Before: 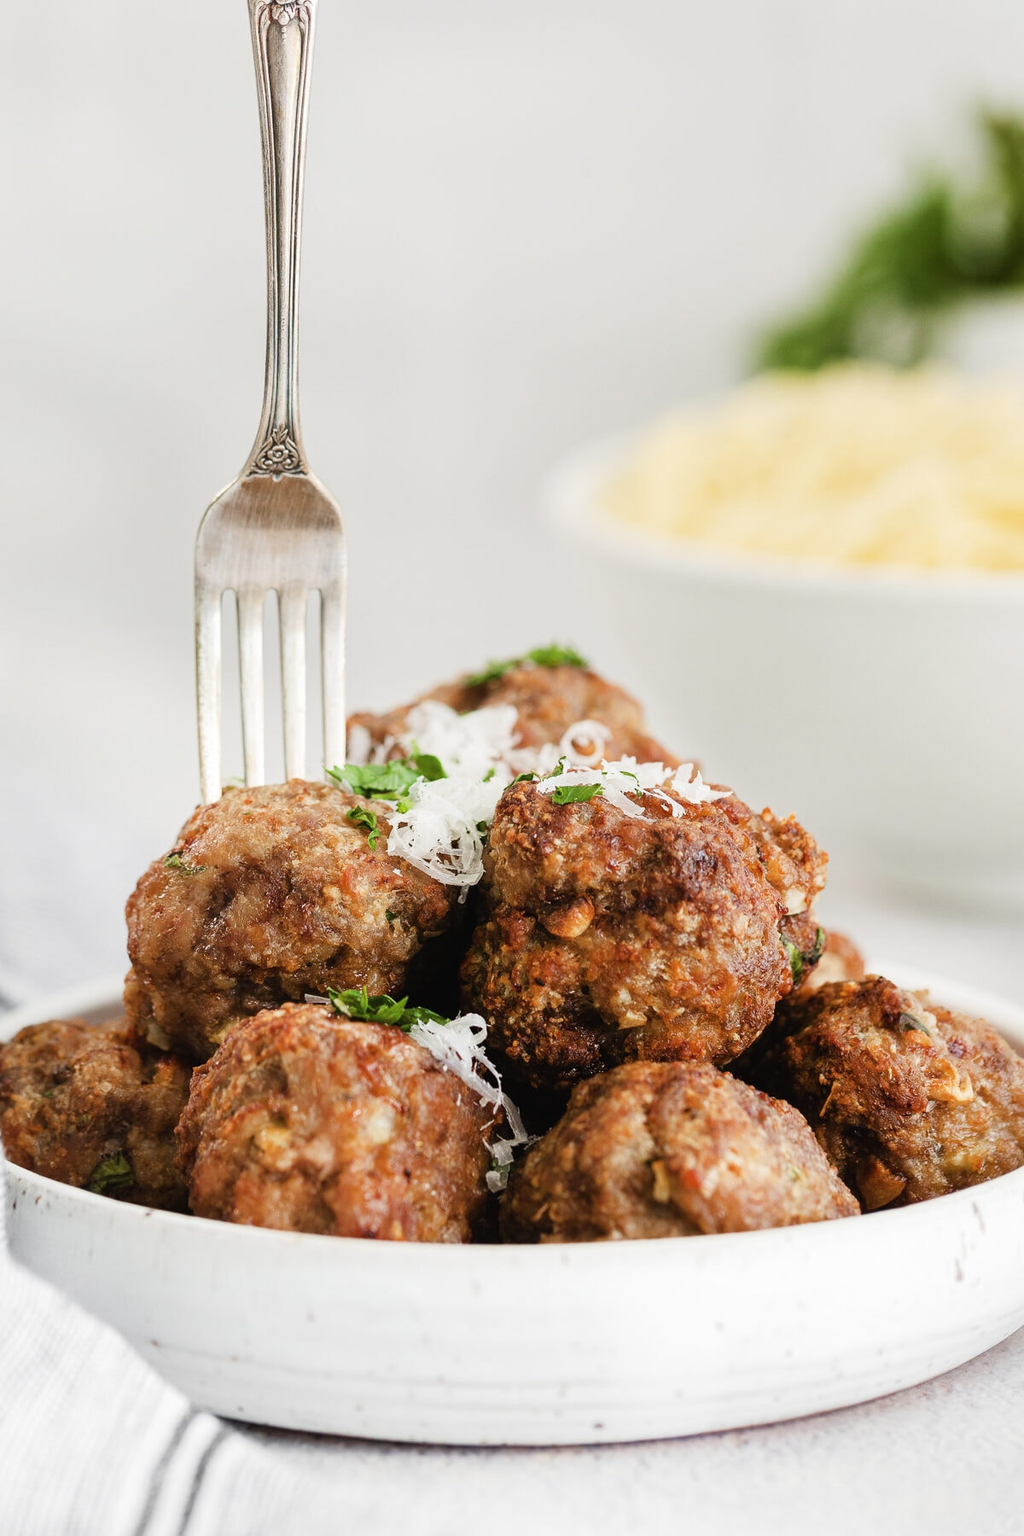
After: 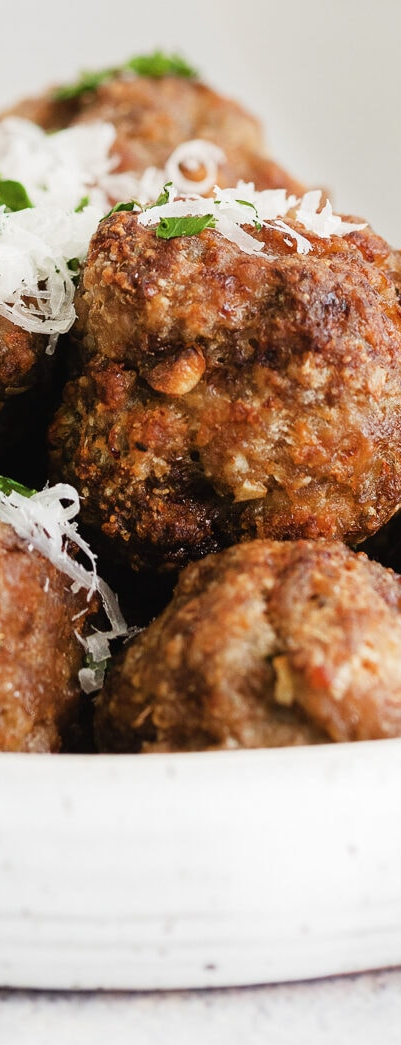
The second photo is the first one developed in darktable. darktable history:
crop: left 40.943%, top 39.165%, right 25.603%, bottom 2.743%
